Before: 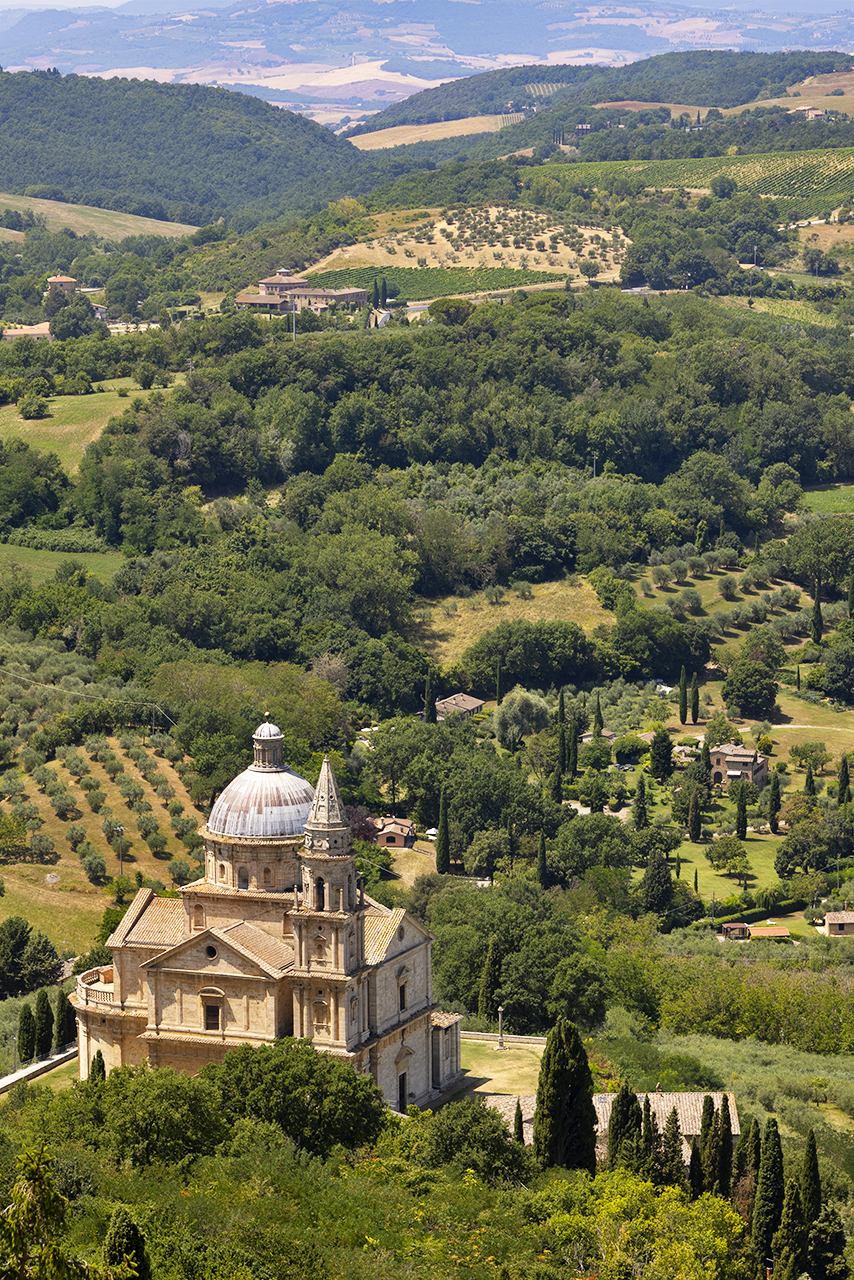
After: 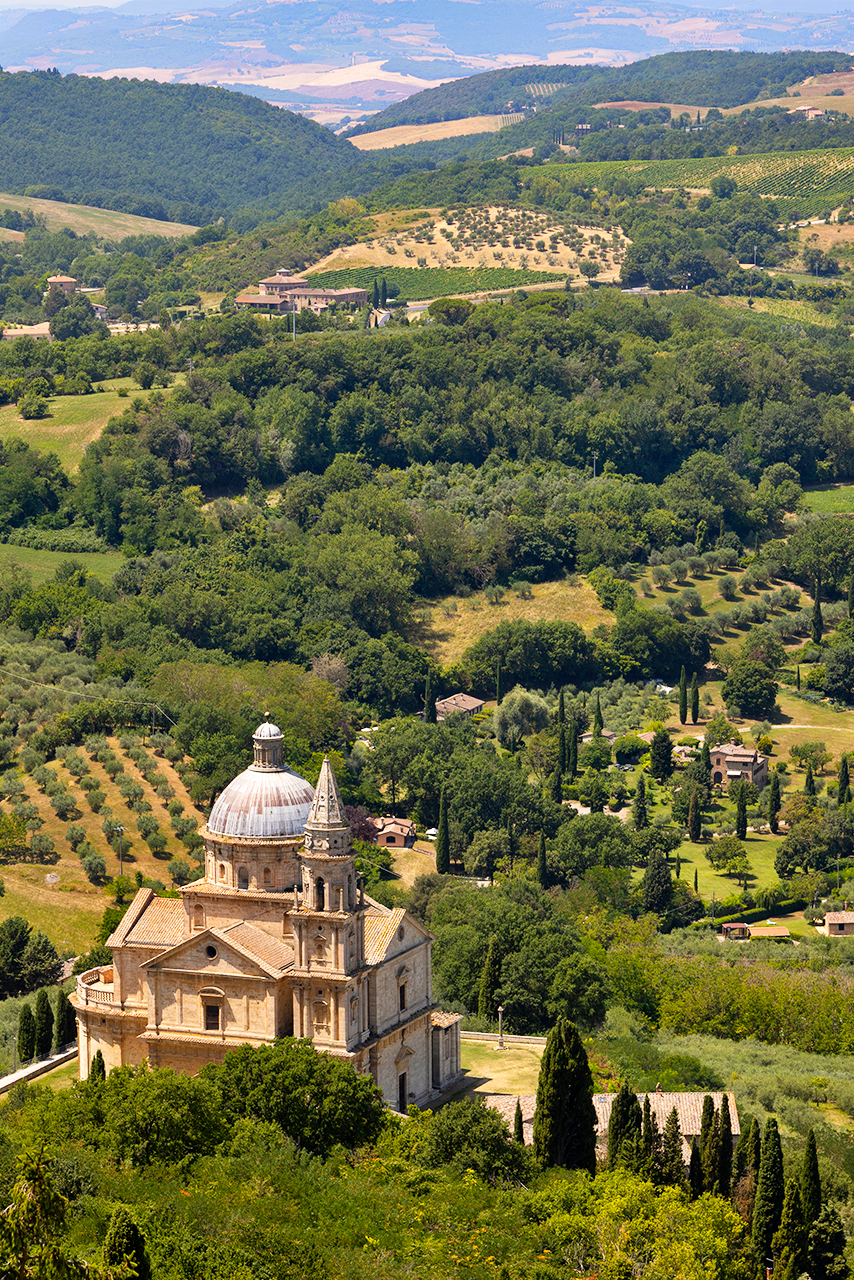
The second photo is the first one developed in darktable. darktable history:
color zones: curves: ch0 [(0, 0.5) (0.125, 0.4) (0.25, 0.5) (0.375, 0.4) (0.5, 0.4) (0.625, 0.35) (0.75, 0.35) (0.875, 0.5)]; ch1 [(0, 0.35) (0.125, 0.45) (0.25, 0.35) (0.375, 0.35) (0.5, 0.35) (0.625, 0.35) (0.75, 0.45) (0.875, 0.35)]; ch2 [(0, 0.6) (0.125, 0.5) (0.25, 0.5) (0.375, 0.6) (0.5, 0.6) (0.625, 0.5) (0.75, 0.5) (0.875, 0.5)], mix -133.06%
